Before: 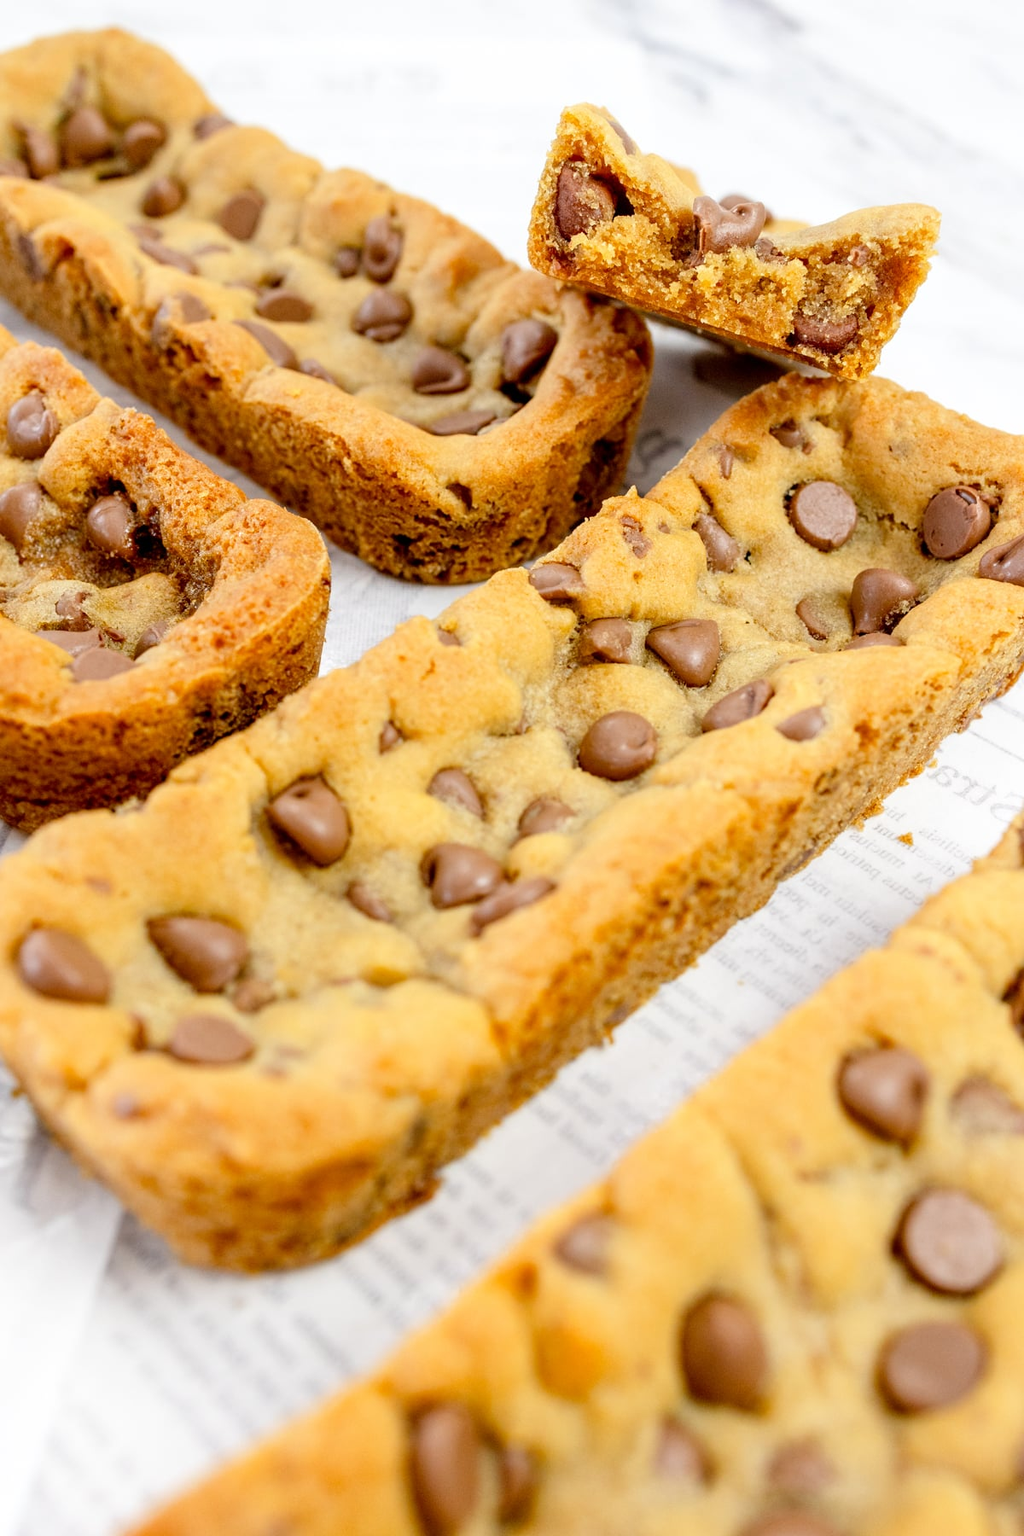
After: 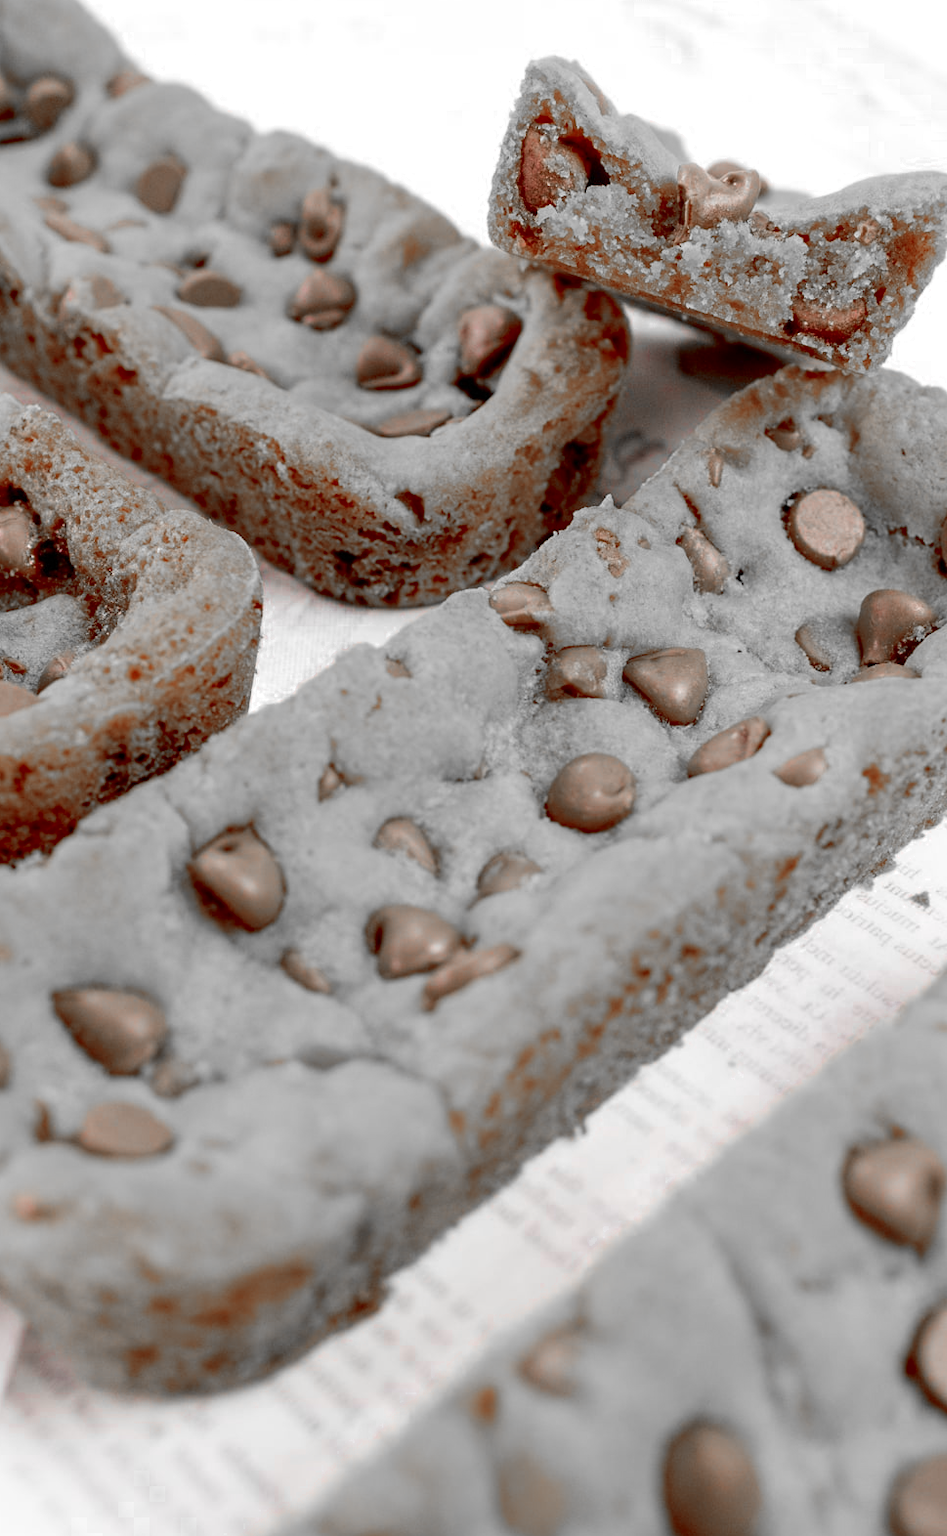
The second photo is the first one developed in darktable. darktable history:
crop: left 9.967%, top 3.523%, right 9.196%, bottom 9.104%
color zones: curves: ch0 [(0, 0.352) (0.143, 0.407) (0.286, 0.386) (0.429, 0.431) (0.571, 0.829) (0.714, 0.853) (0.857, 0.833) (1, 0.352)]; ch1 [(0, 0.604) (0.072, 0.726) (0.096, 0.608) (0.205, 0.007) (0.571, -0.006) (0.839, -0.013) (0.857, -0.012) (1, 0.604)]
